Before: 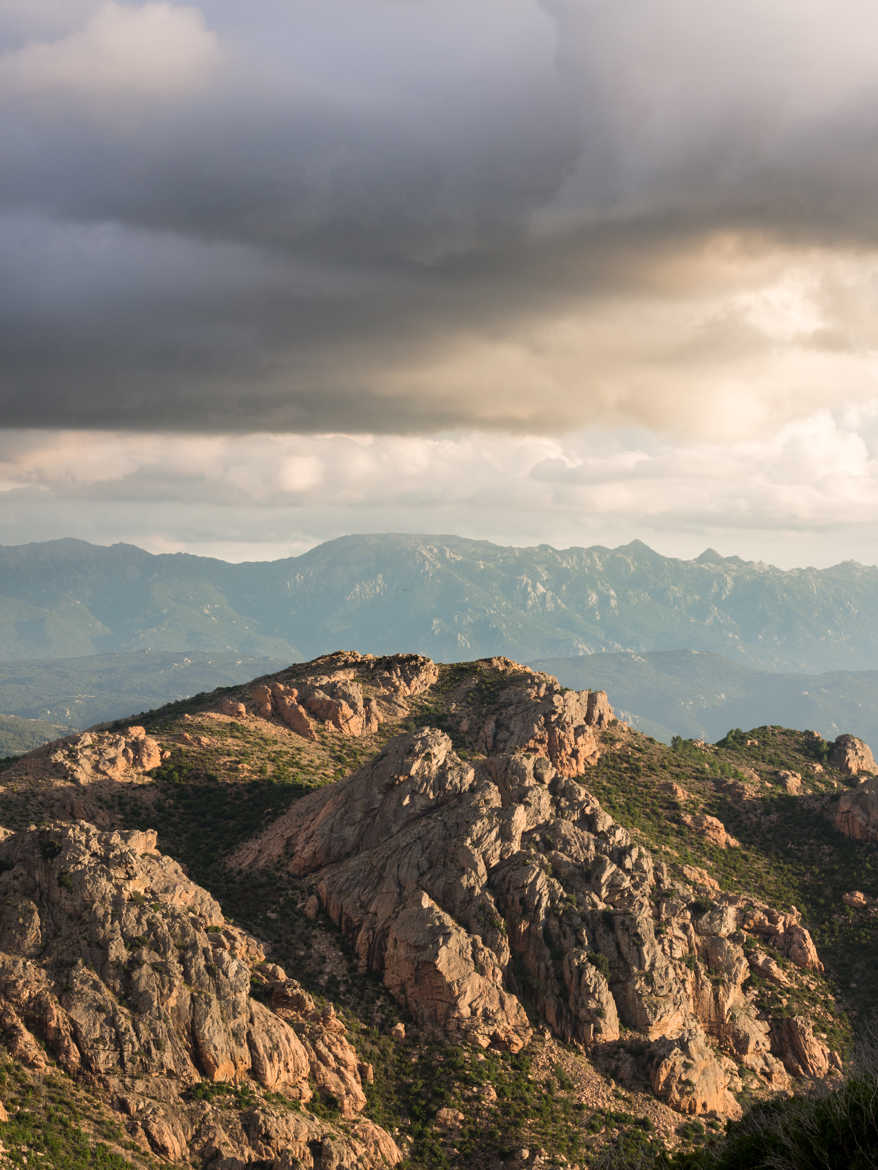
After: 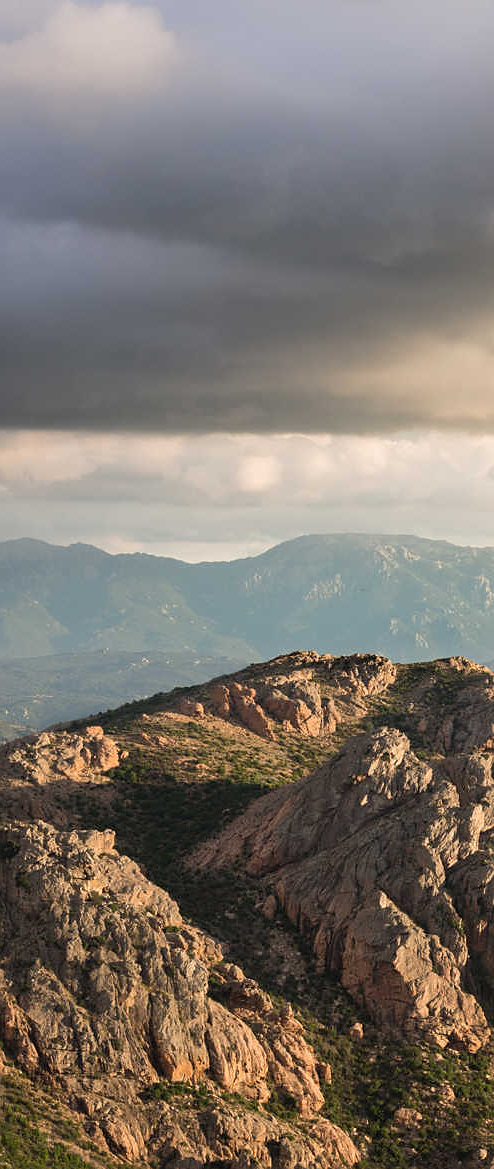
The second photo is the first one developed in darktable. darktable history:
crop: left 4.802%, right 38.828%
sharpen: radius 1.026
